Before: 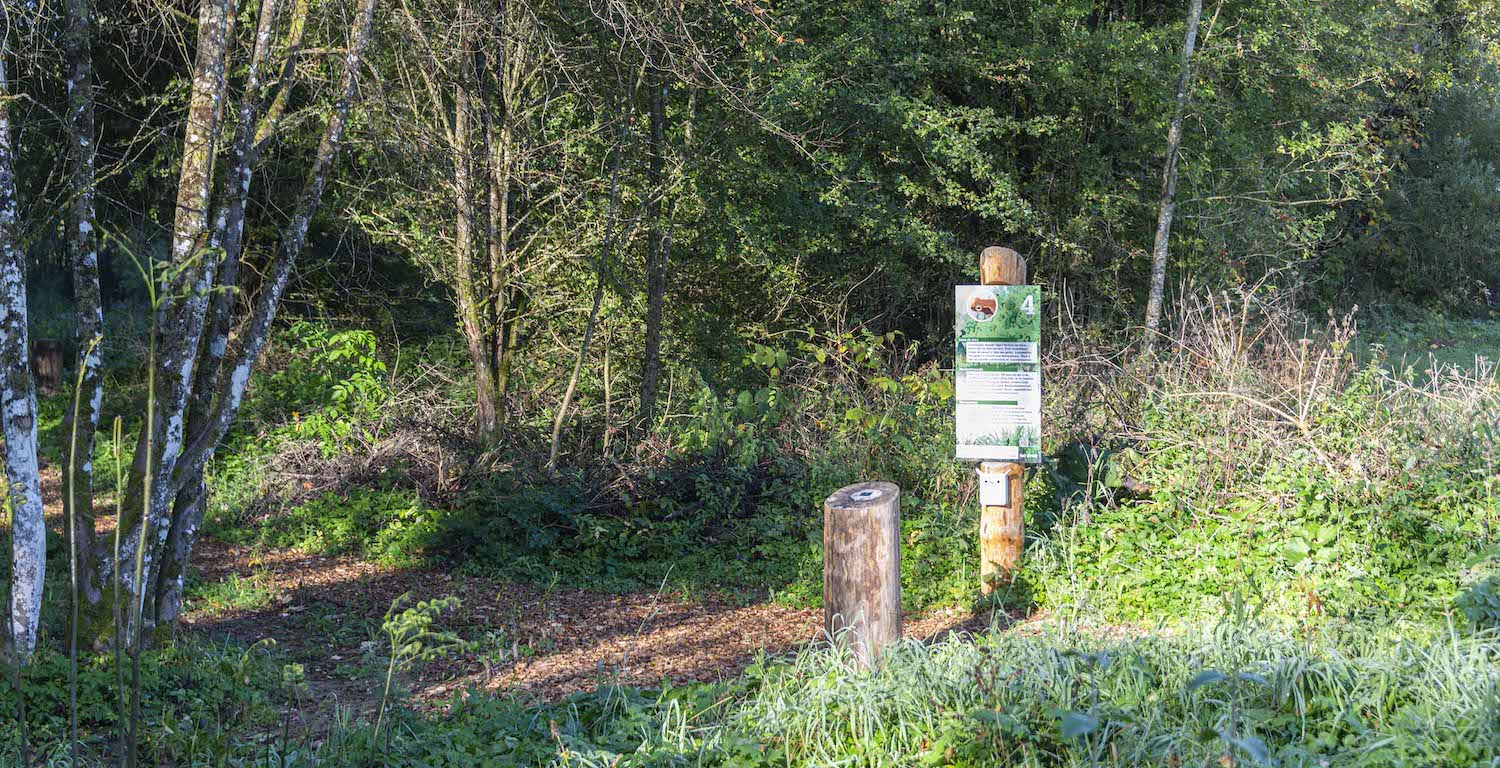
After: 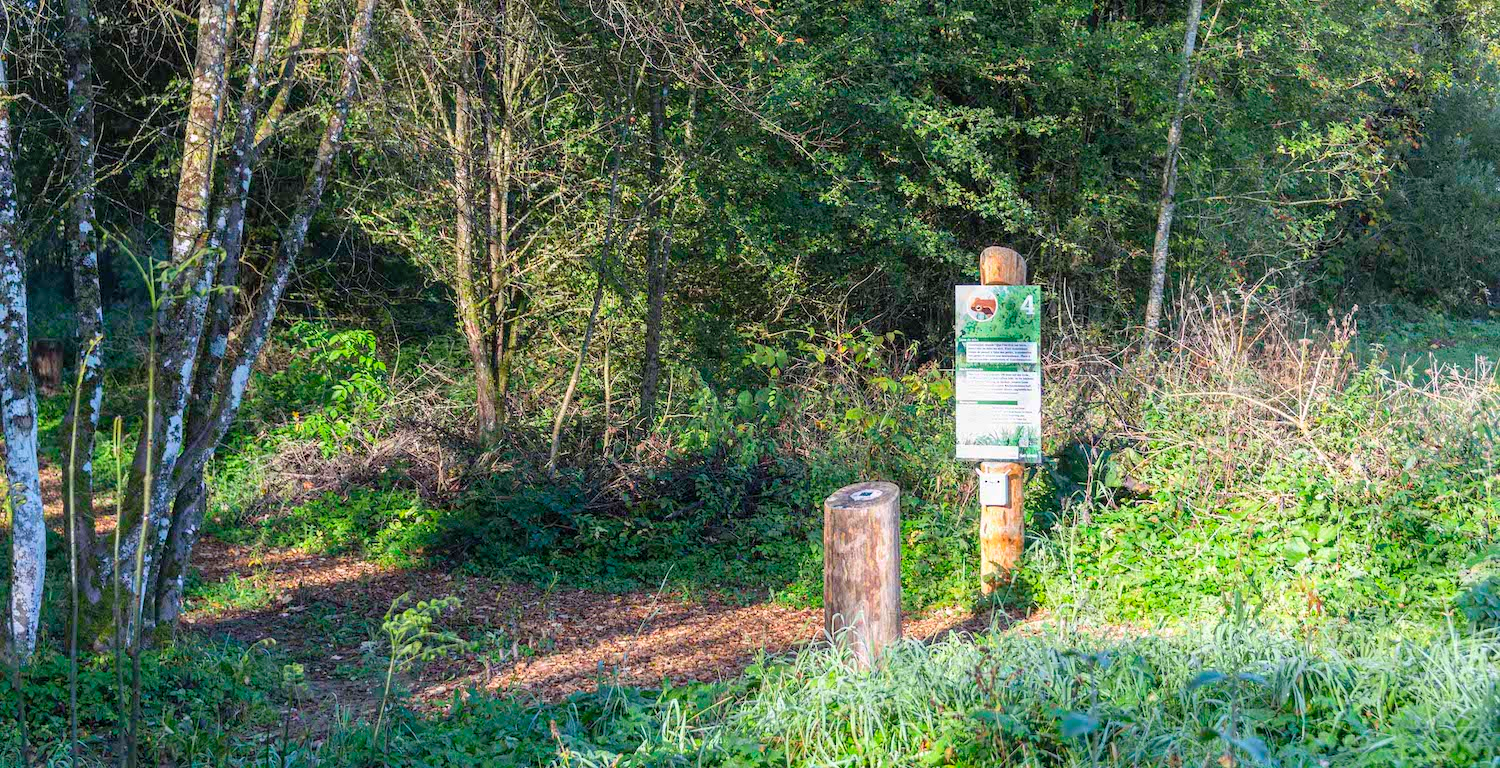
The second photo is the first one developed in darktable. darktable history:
contrast brightness saturation: contrast 0.03, brightness 0.06, saturation 0.13
